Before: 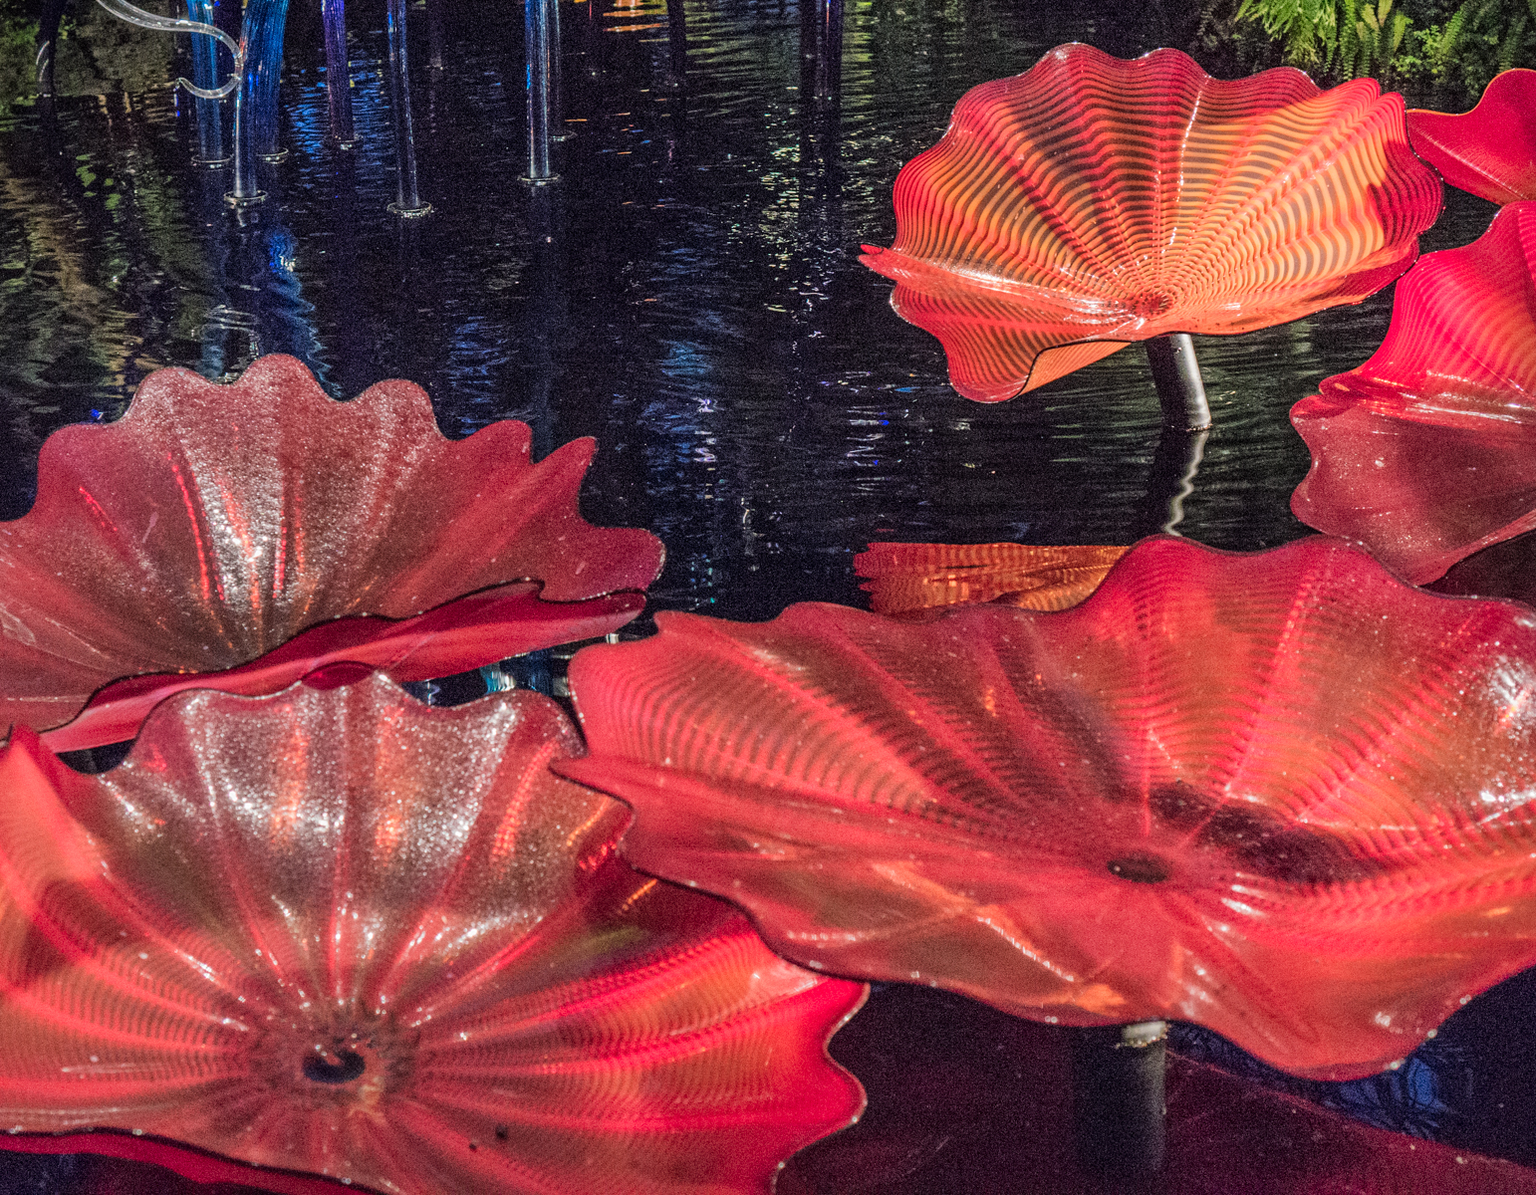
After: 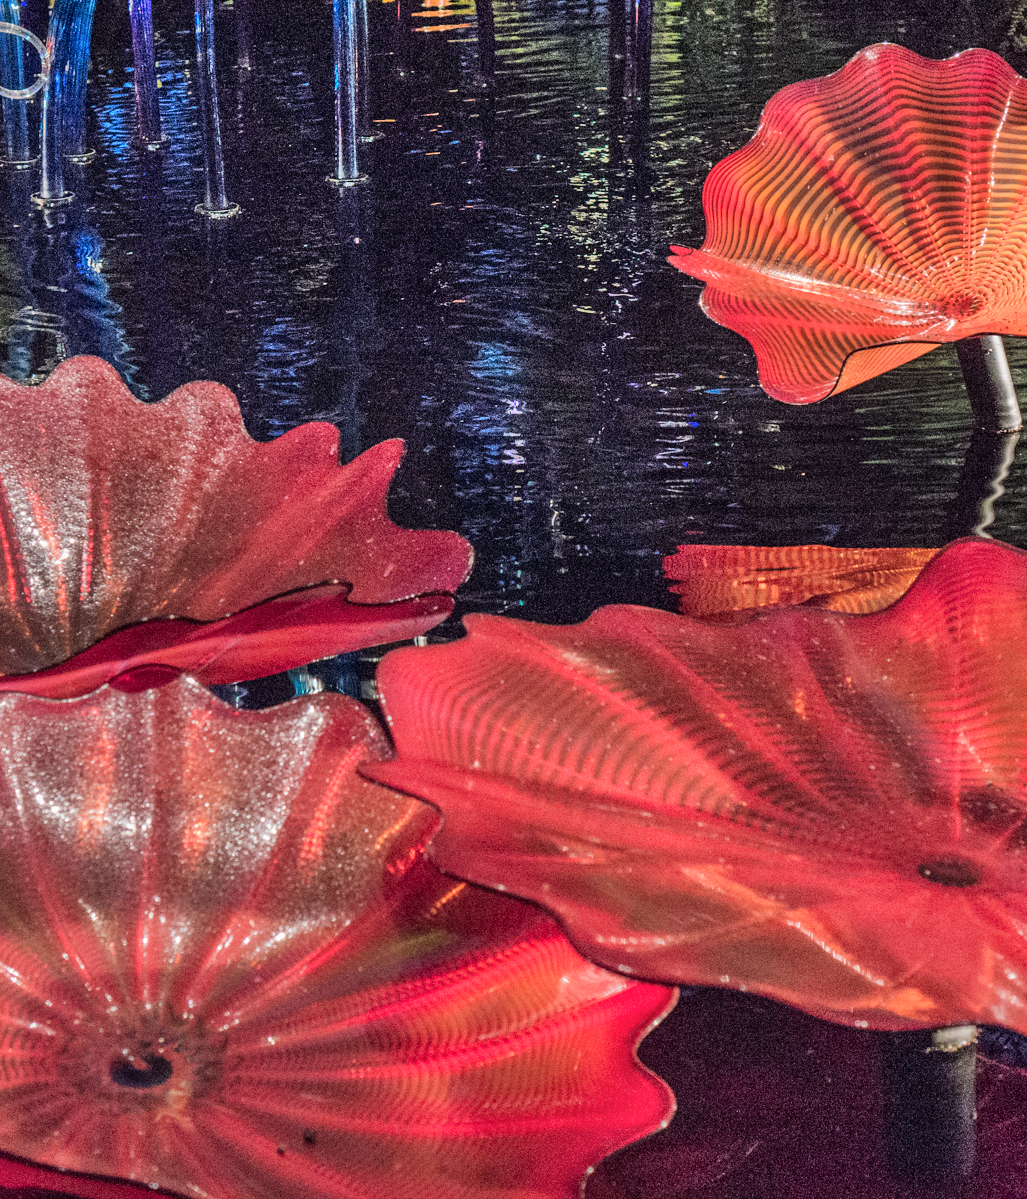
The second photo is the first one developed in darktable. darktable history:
crop and rotate: left 12.673%, right 20.66%
shadows and highlights: soften with gaussian
